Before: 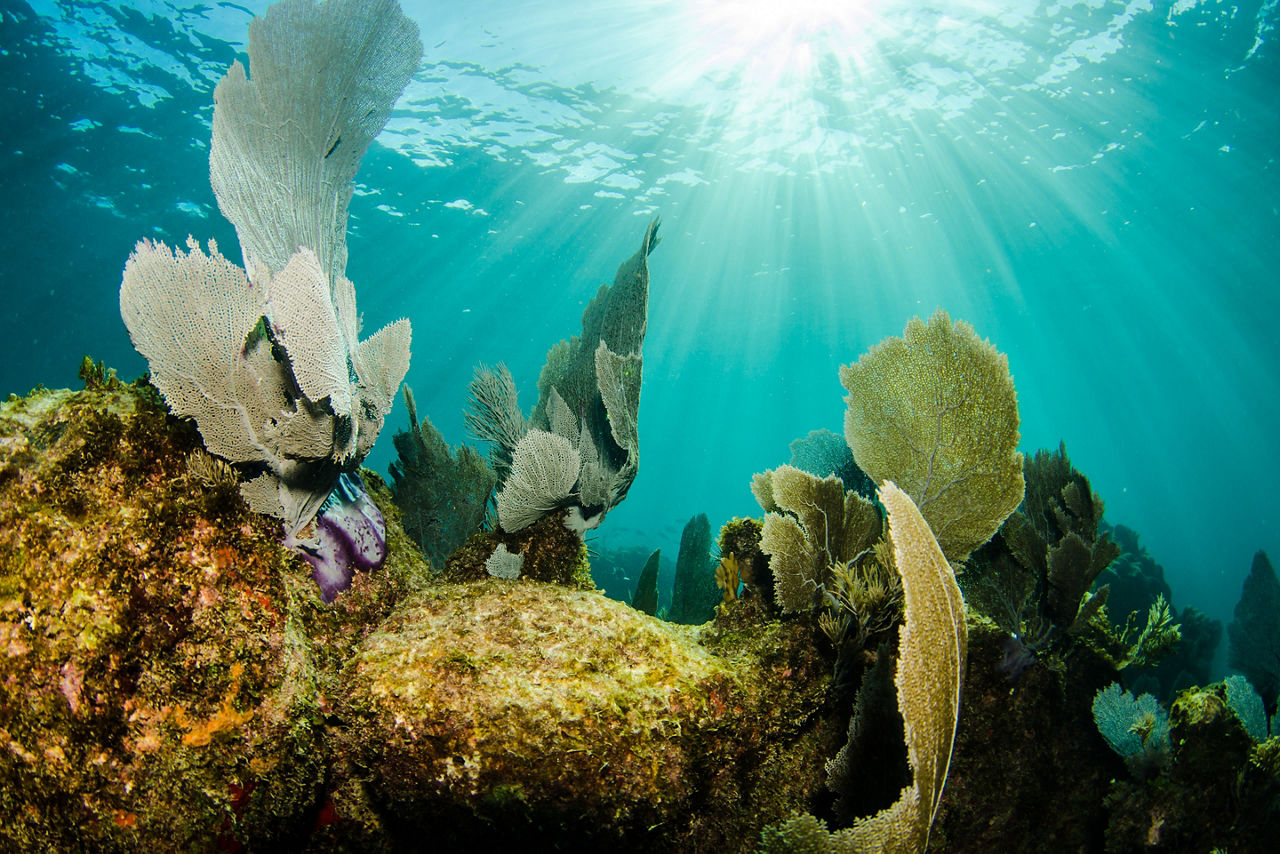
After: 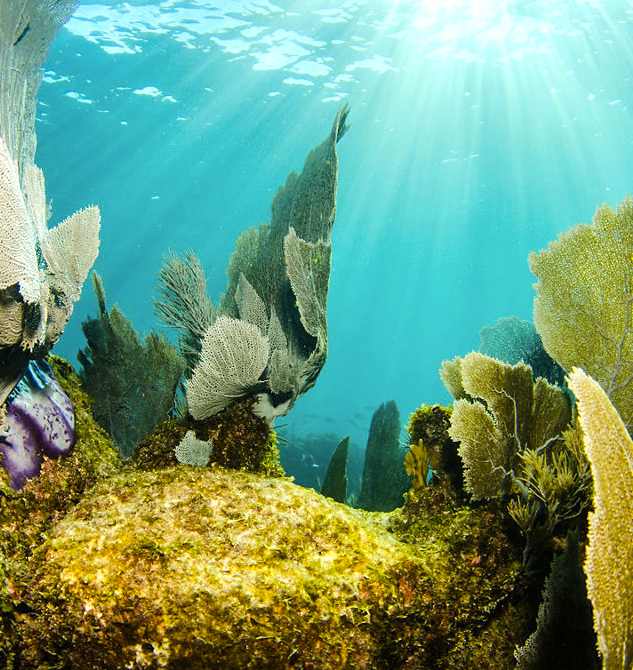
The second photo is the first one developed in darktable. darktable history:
exposure: black level correction 0, exposure 0.4 EV, compensate exposure bias true, compensate highlight preservation false
crop and rotate: angle 0.02°, left 24.353%, top 13.219%, right 26.156%, bottom 8.224%
color contrast: green-magenta contrast 0.85, blue-yellow contrast 1.25, unbound 0
